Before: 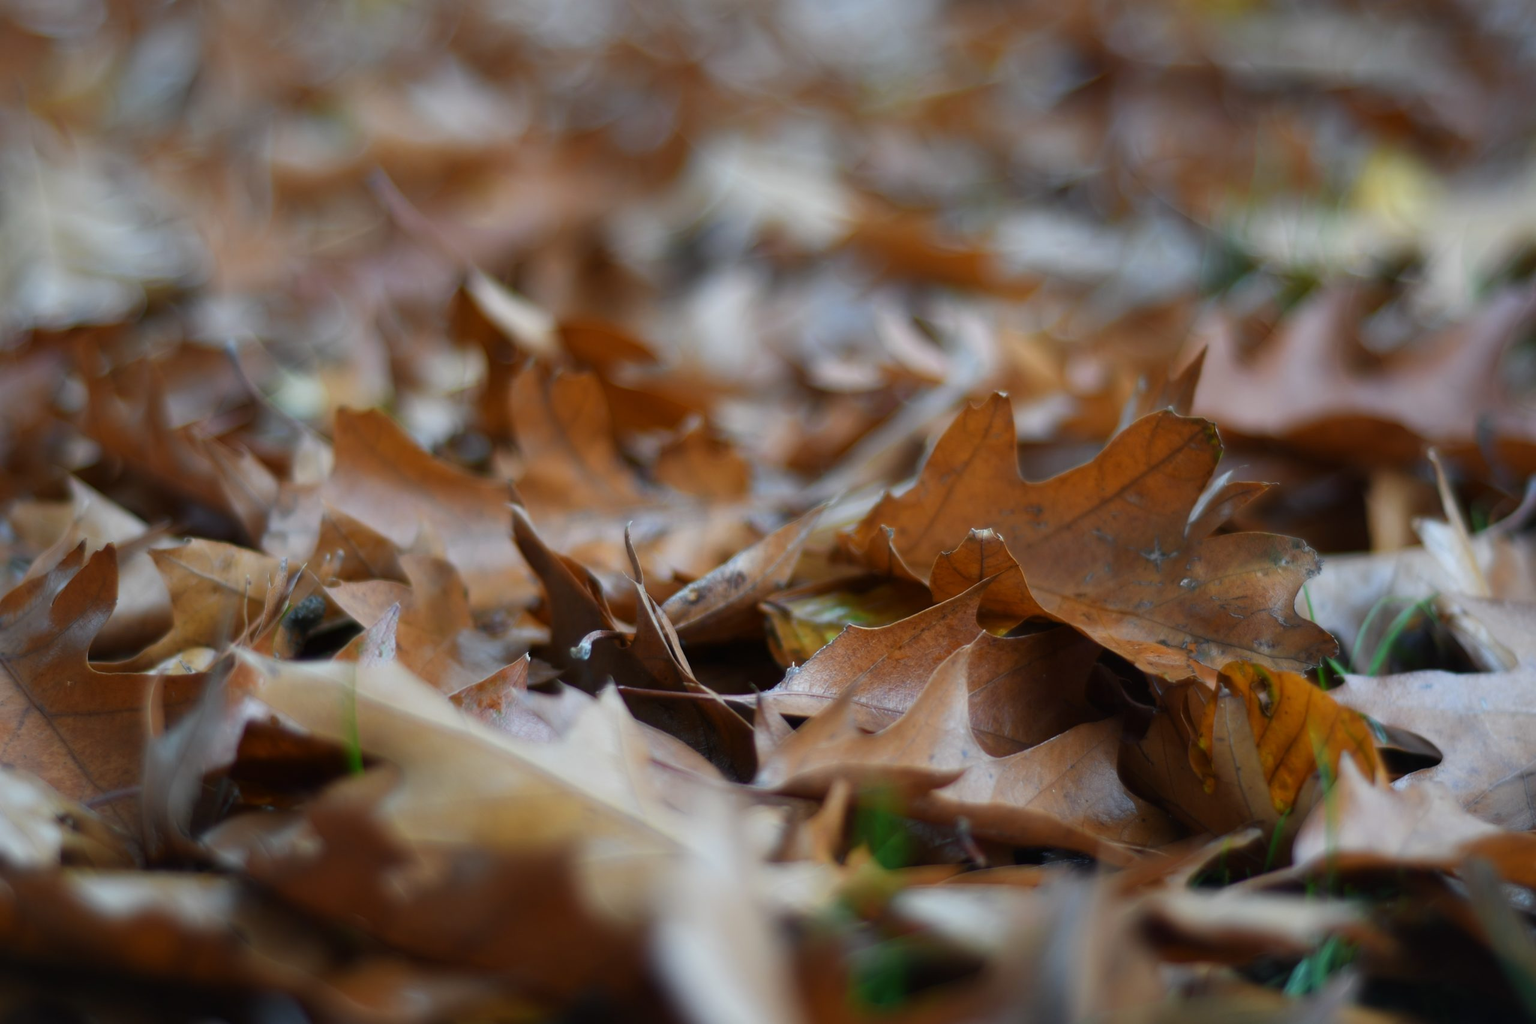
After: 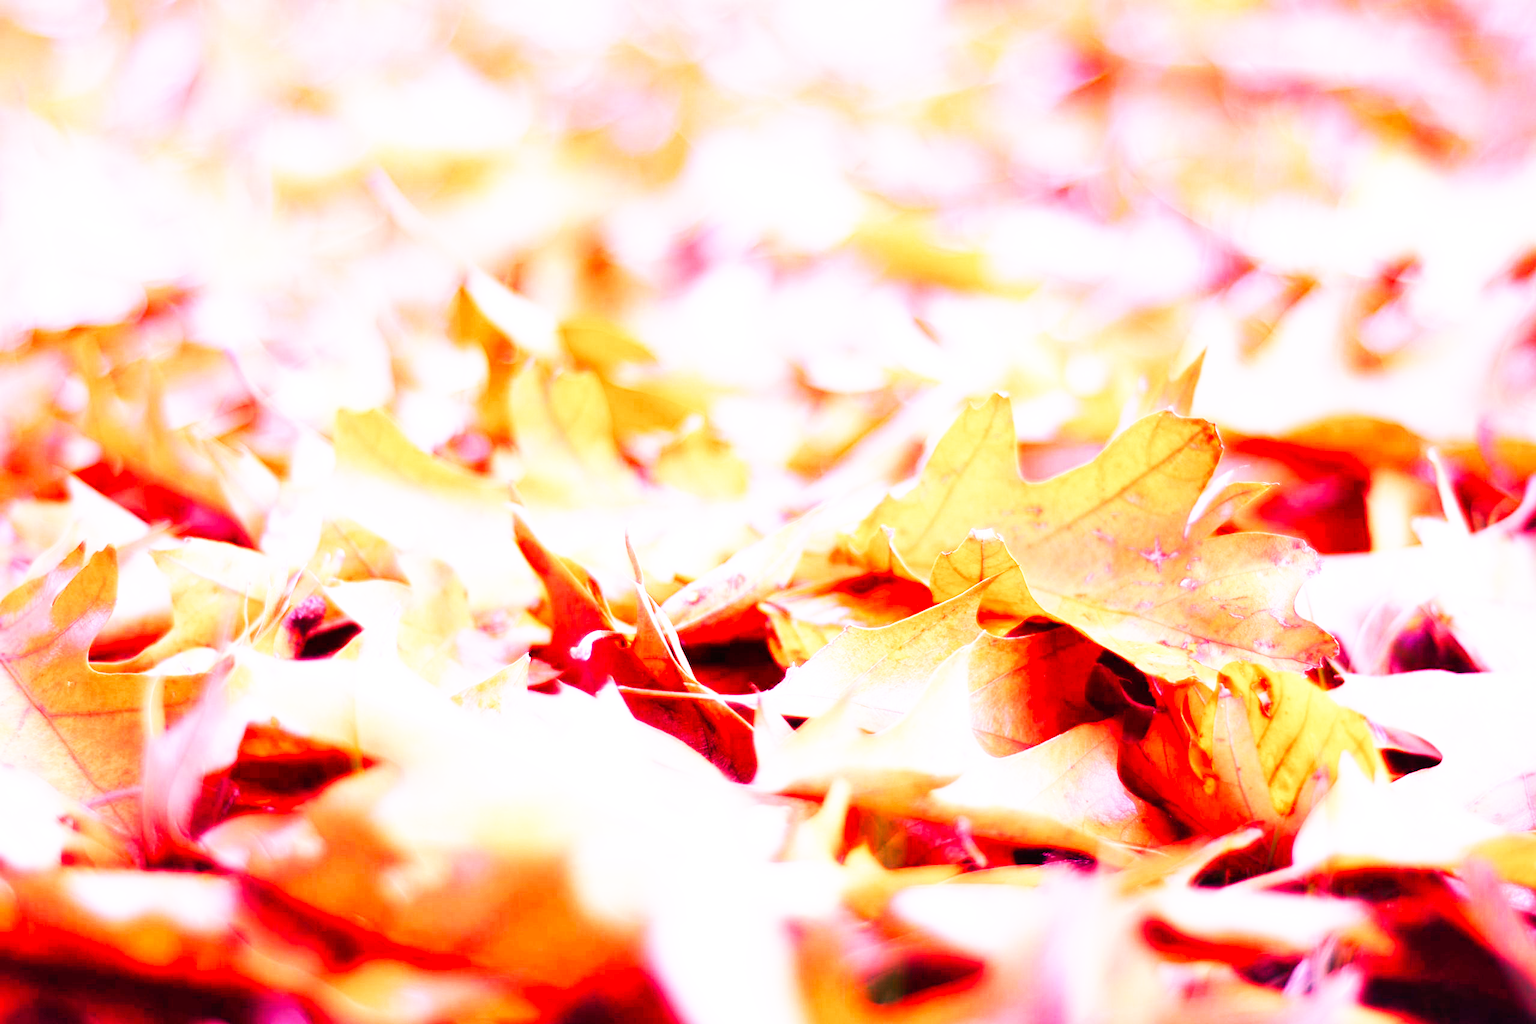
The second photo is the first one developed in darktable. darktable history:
base curve: curves: ch0 [(0, 0) (0.007, 0.004) (0.027, 0.03) (0.046, 0.07) (0.207, 0.54) (0.442, 0.872) (0.673, 0.972) (1, 1)], preserve colors none
white balance: red 4.26, blue 1.802
